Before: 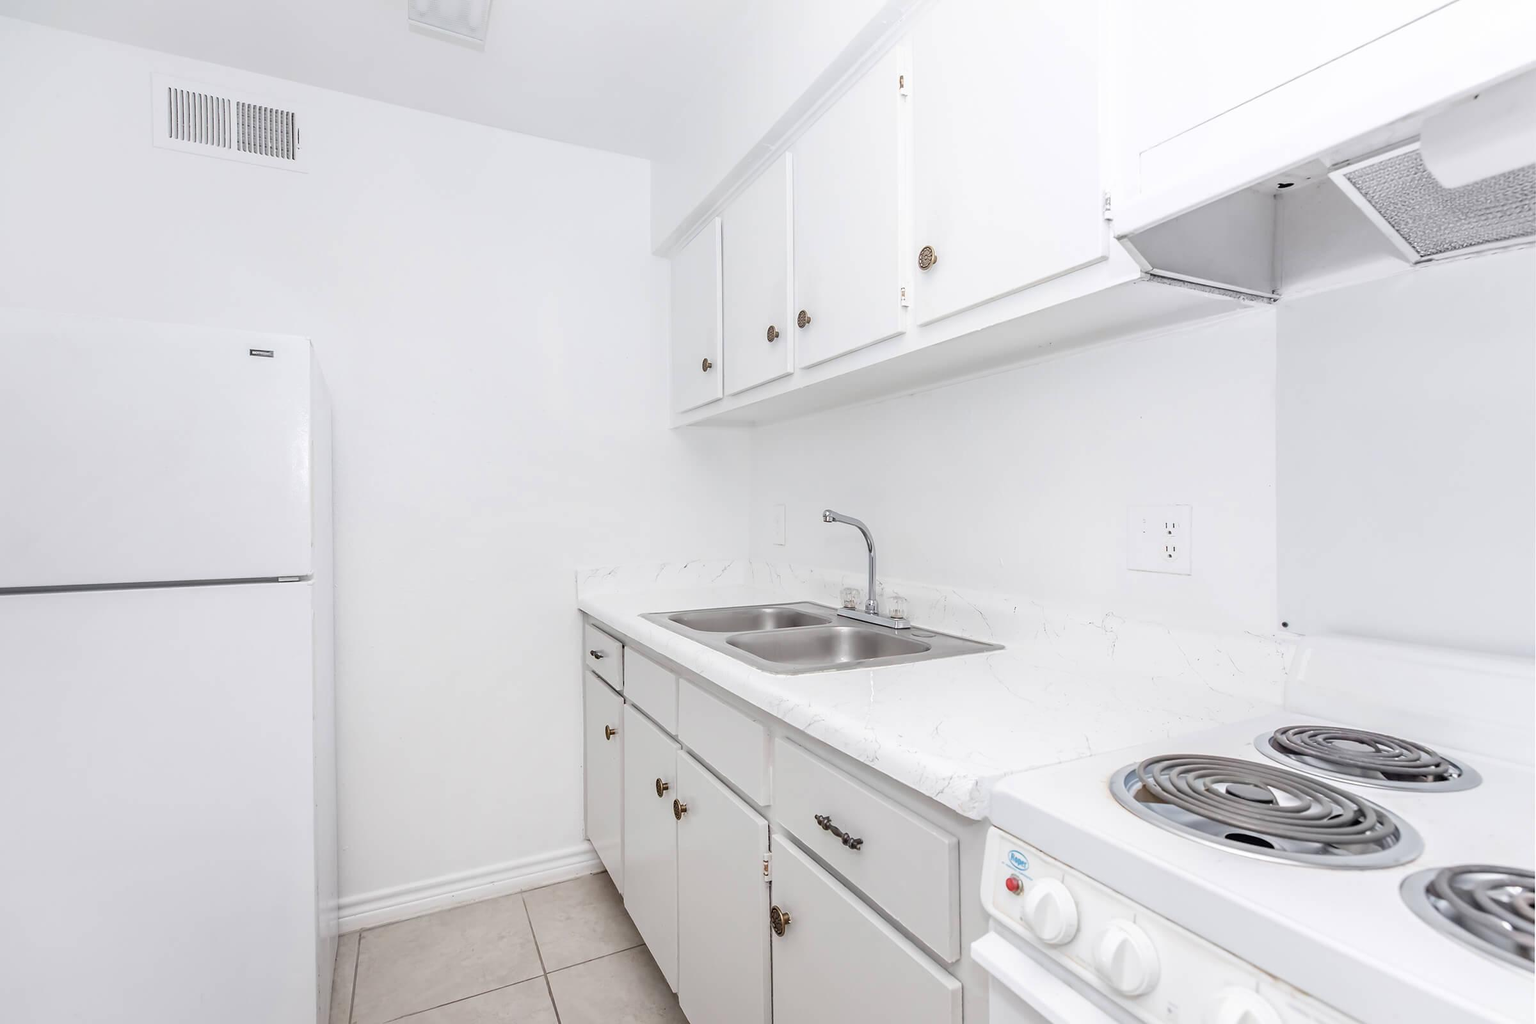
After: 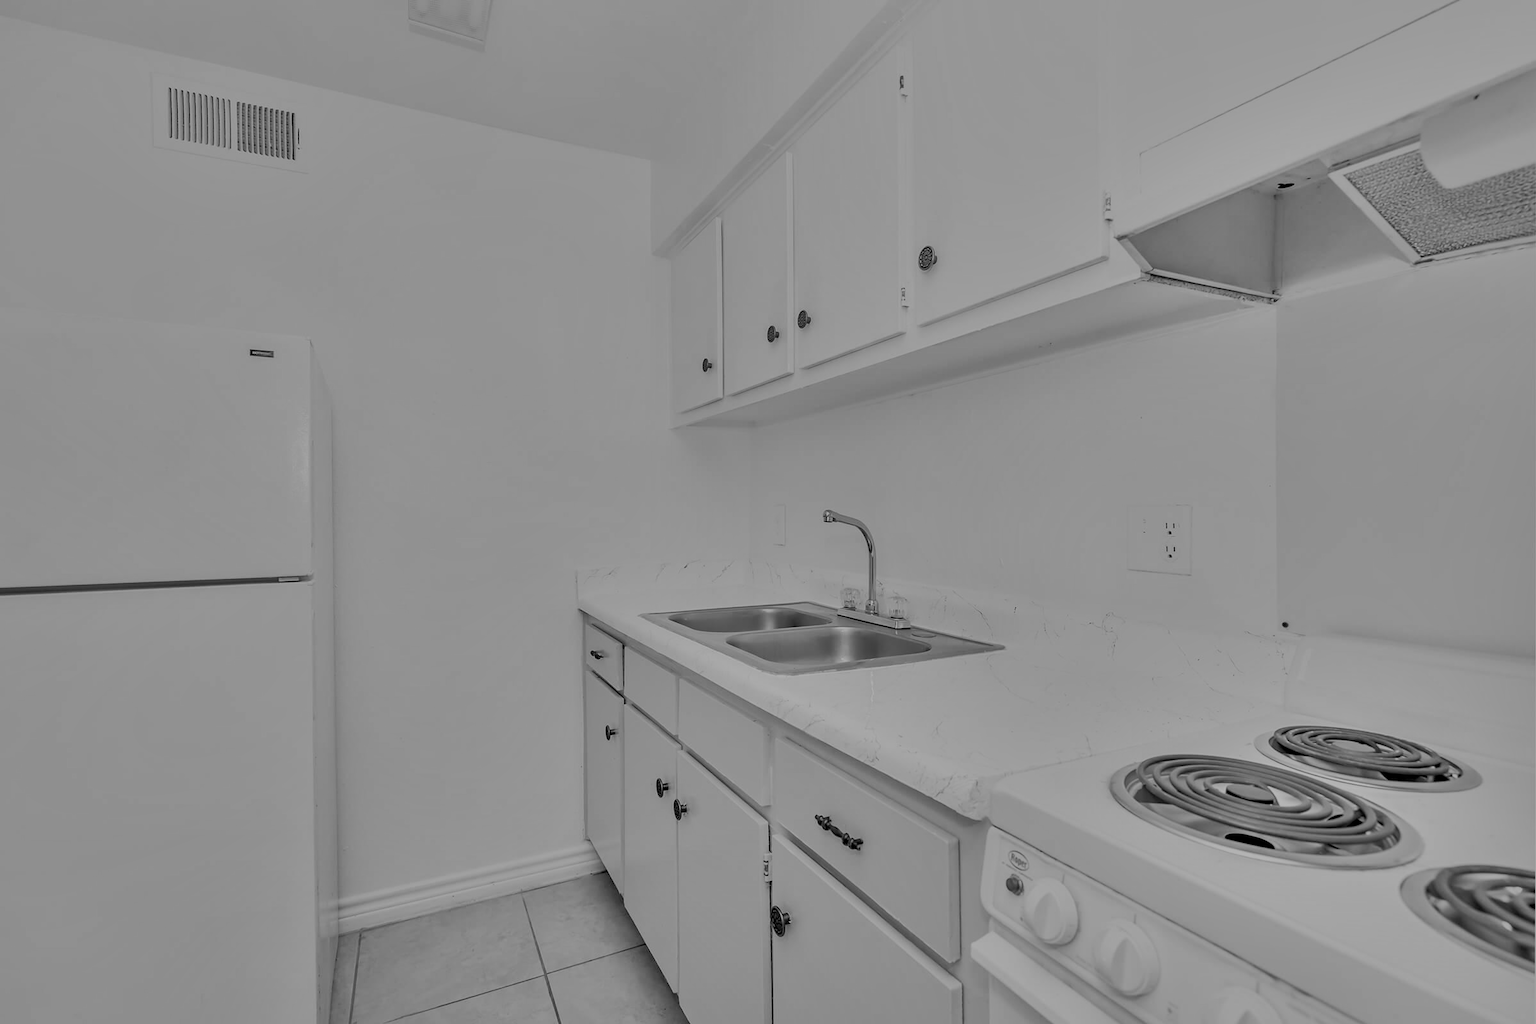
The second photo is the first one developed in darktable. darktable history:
color calibration: output gray [0.31, 0.36, 0.33, 0], gray › normalize channels true, illuminant same as pipeline (D50), adaptation XYZ, x 0.346, y 0.359, gamut compression 0
shadows and highlights: white point adjustment -3.64, highlights -63.34, highlights color adjustment 42%, soften with gaussian
filmic rgb: black relative exposure -7.15 EV, white relative exposure 5.36 EV, hardness 3.02
exposure: black level correction 0.012, compensate highlight preservation false
